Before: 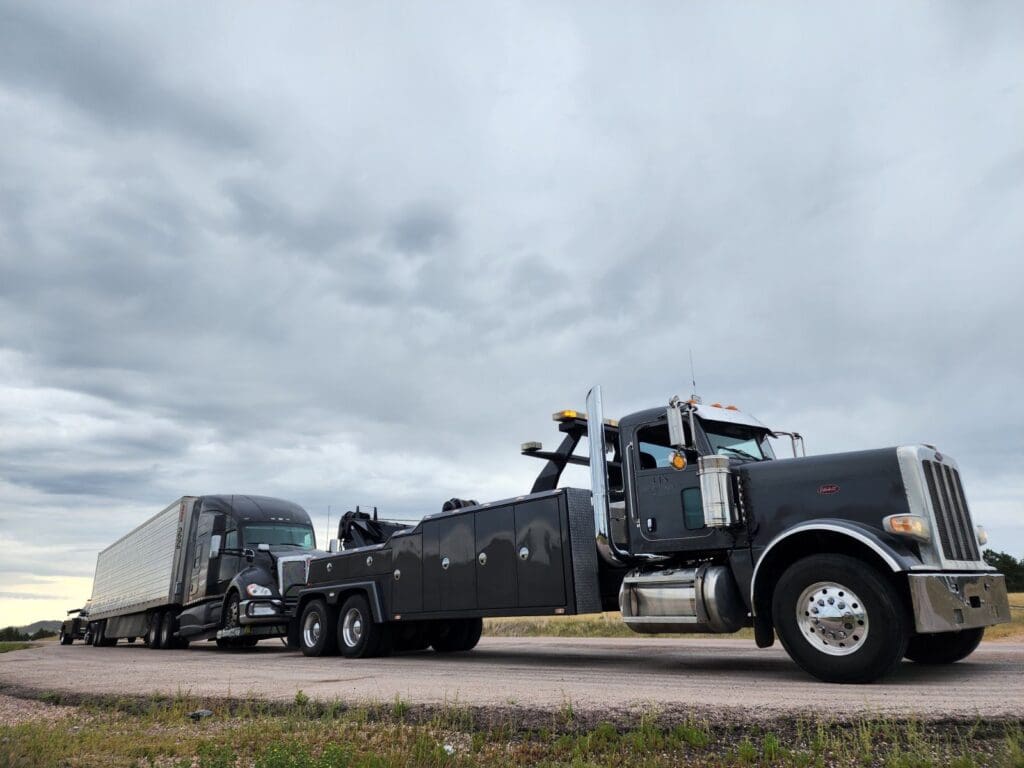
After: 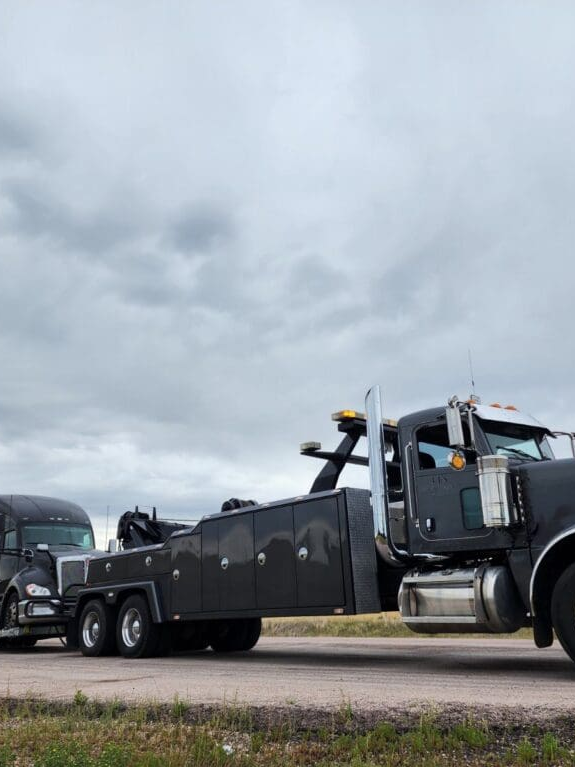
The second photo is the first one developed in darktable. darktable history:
crop: left 21.67%, right 22.081%, bottom 0.003%
